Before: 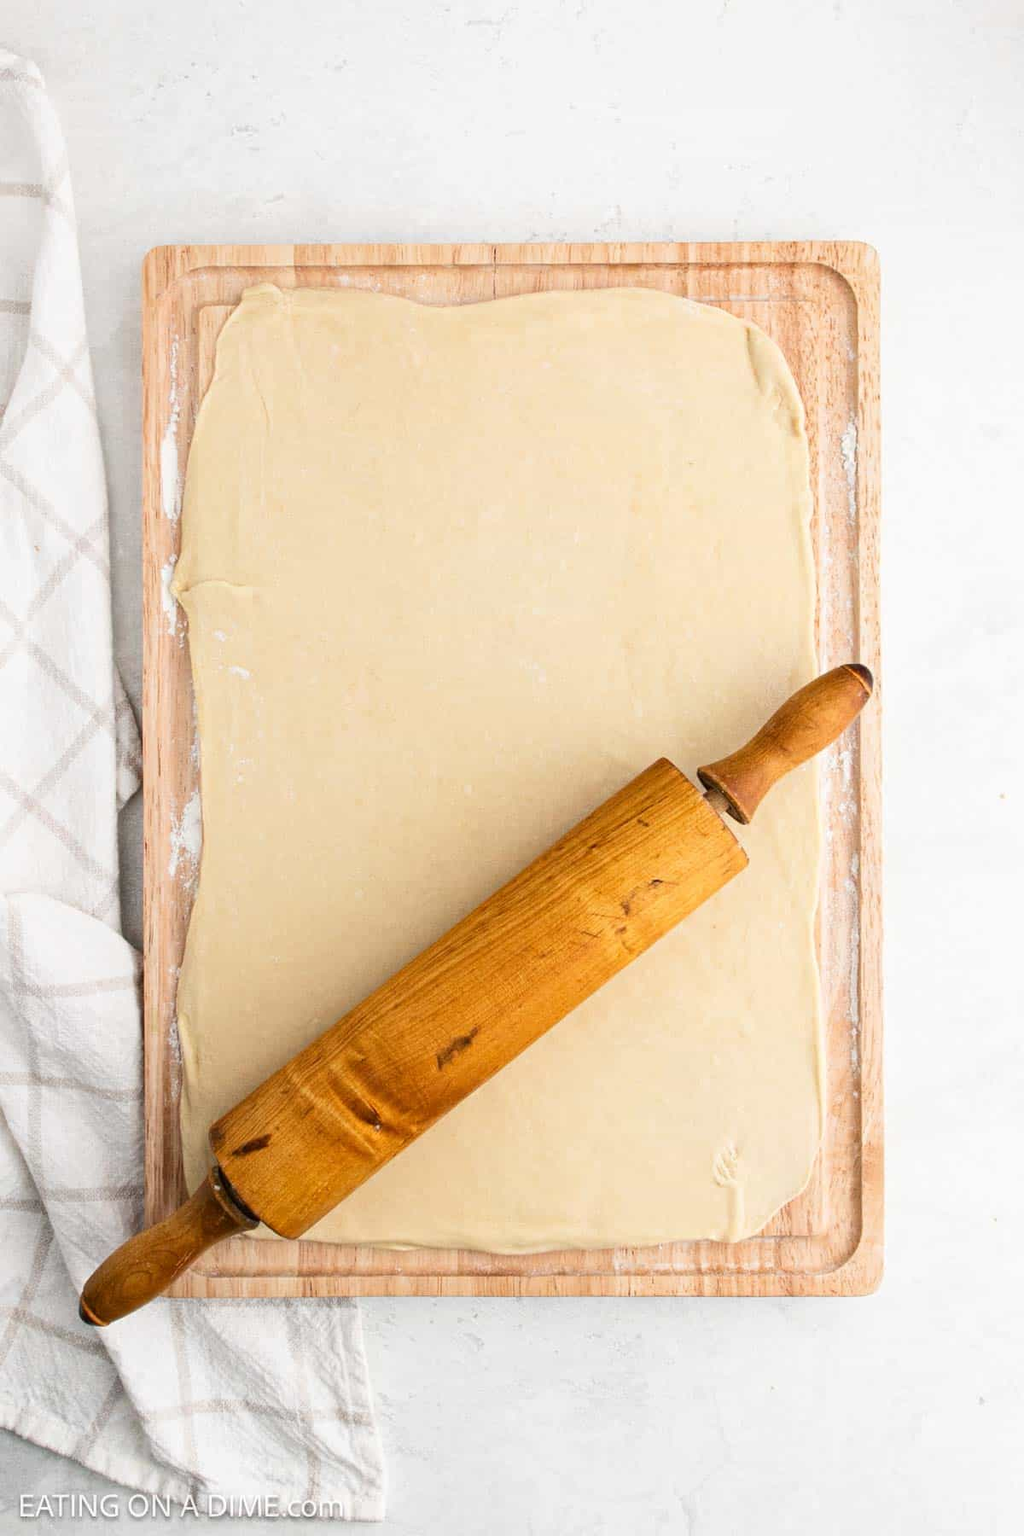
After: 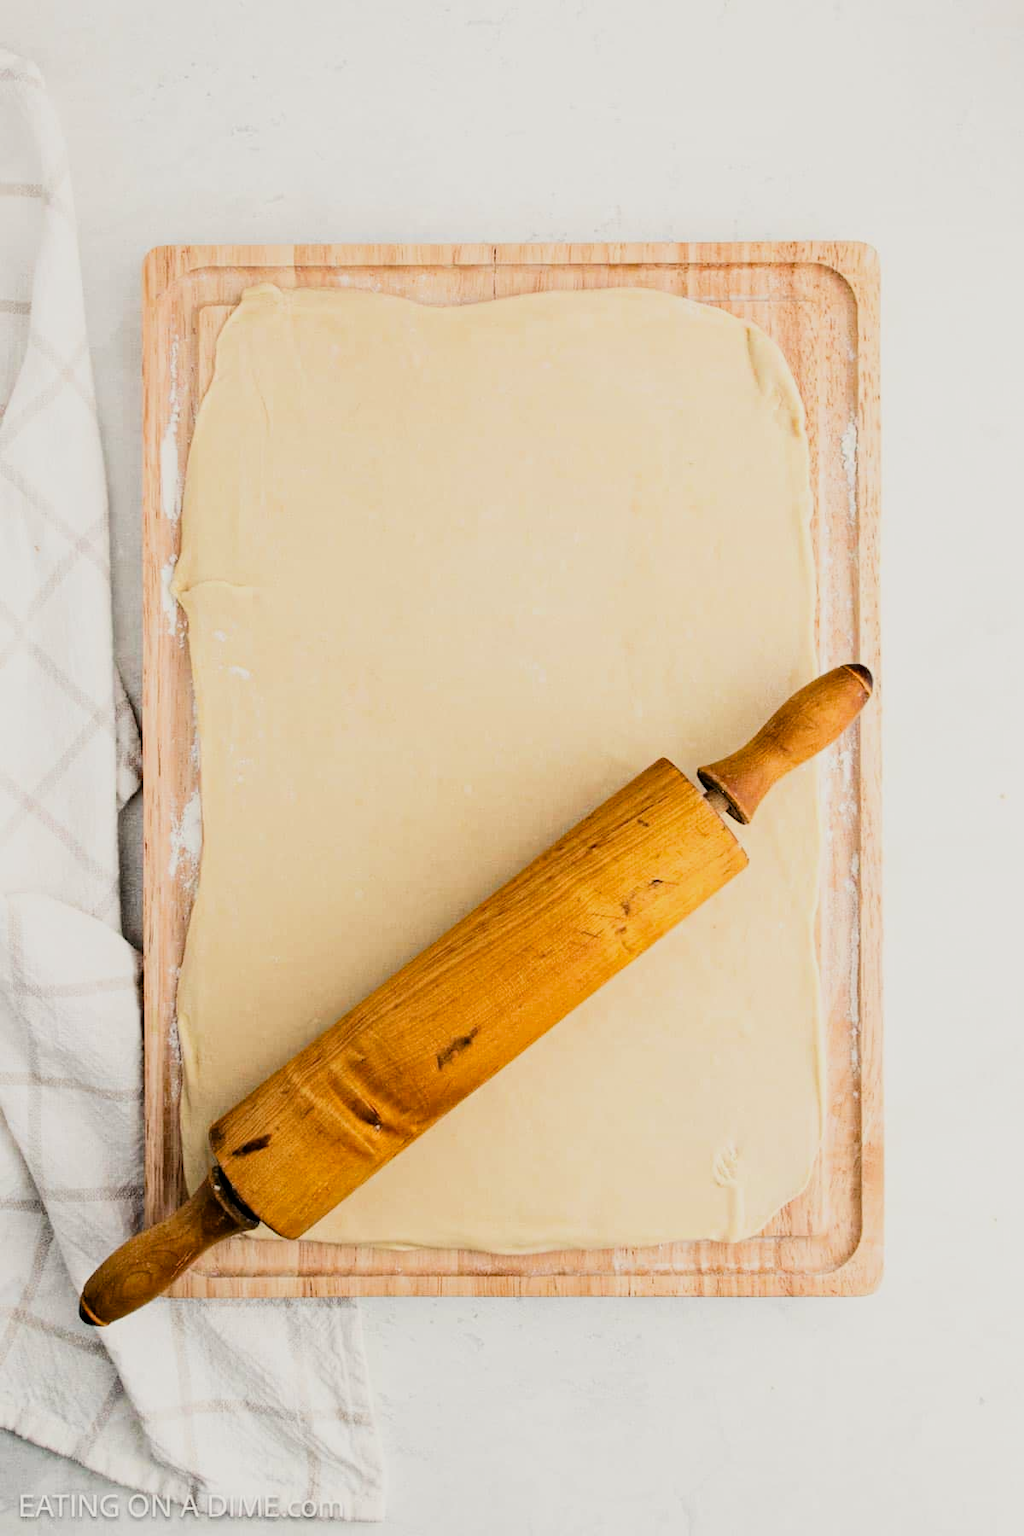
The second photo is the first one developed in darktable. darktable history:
exposure: black level correction 0.002, compensate exposure bias true, compensate highlight preservation false
color correction: highlights b* 2.99
filmic rgb: black relative exposure -7.49 EV, white relative exposure 4.99 EV, hardness 3.32, contrast 1.297
haze removal: strength 0.3, distance 0.248, compatibility mode true, adaptive false
